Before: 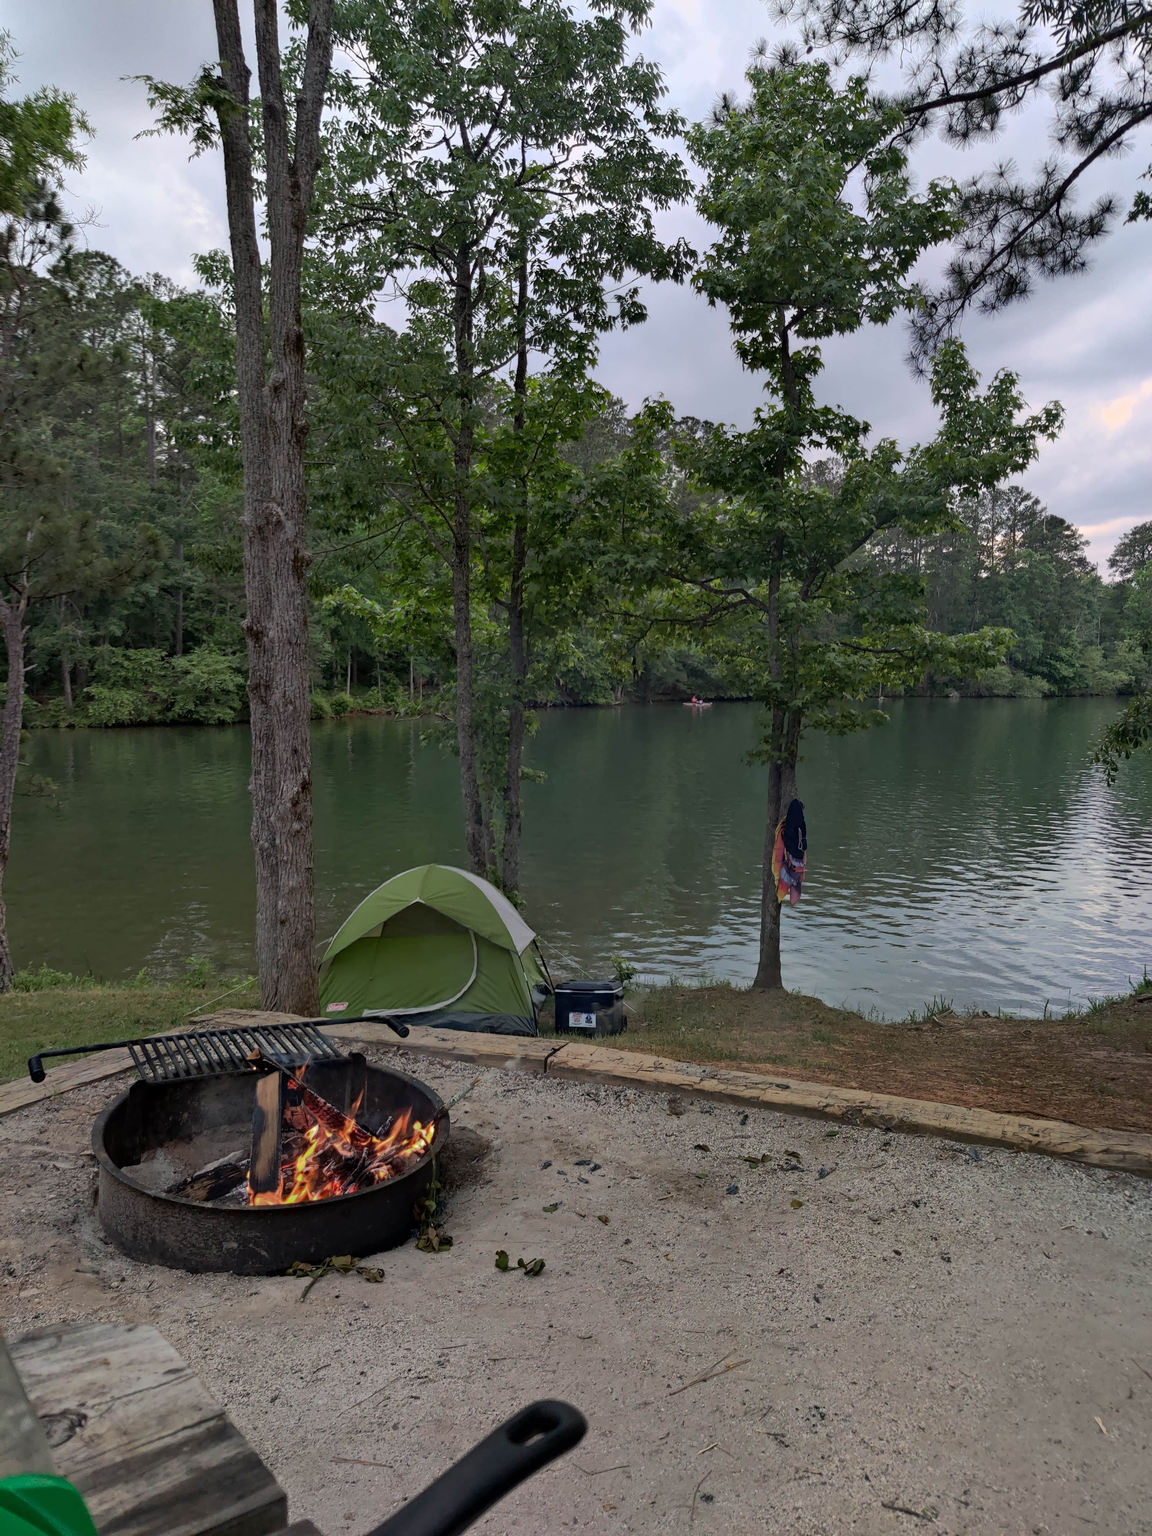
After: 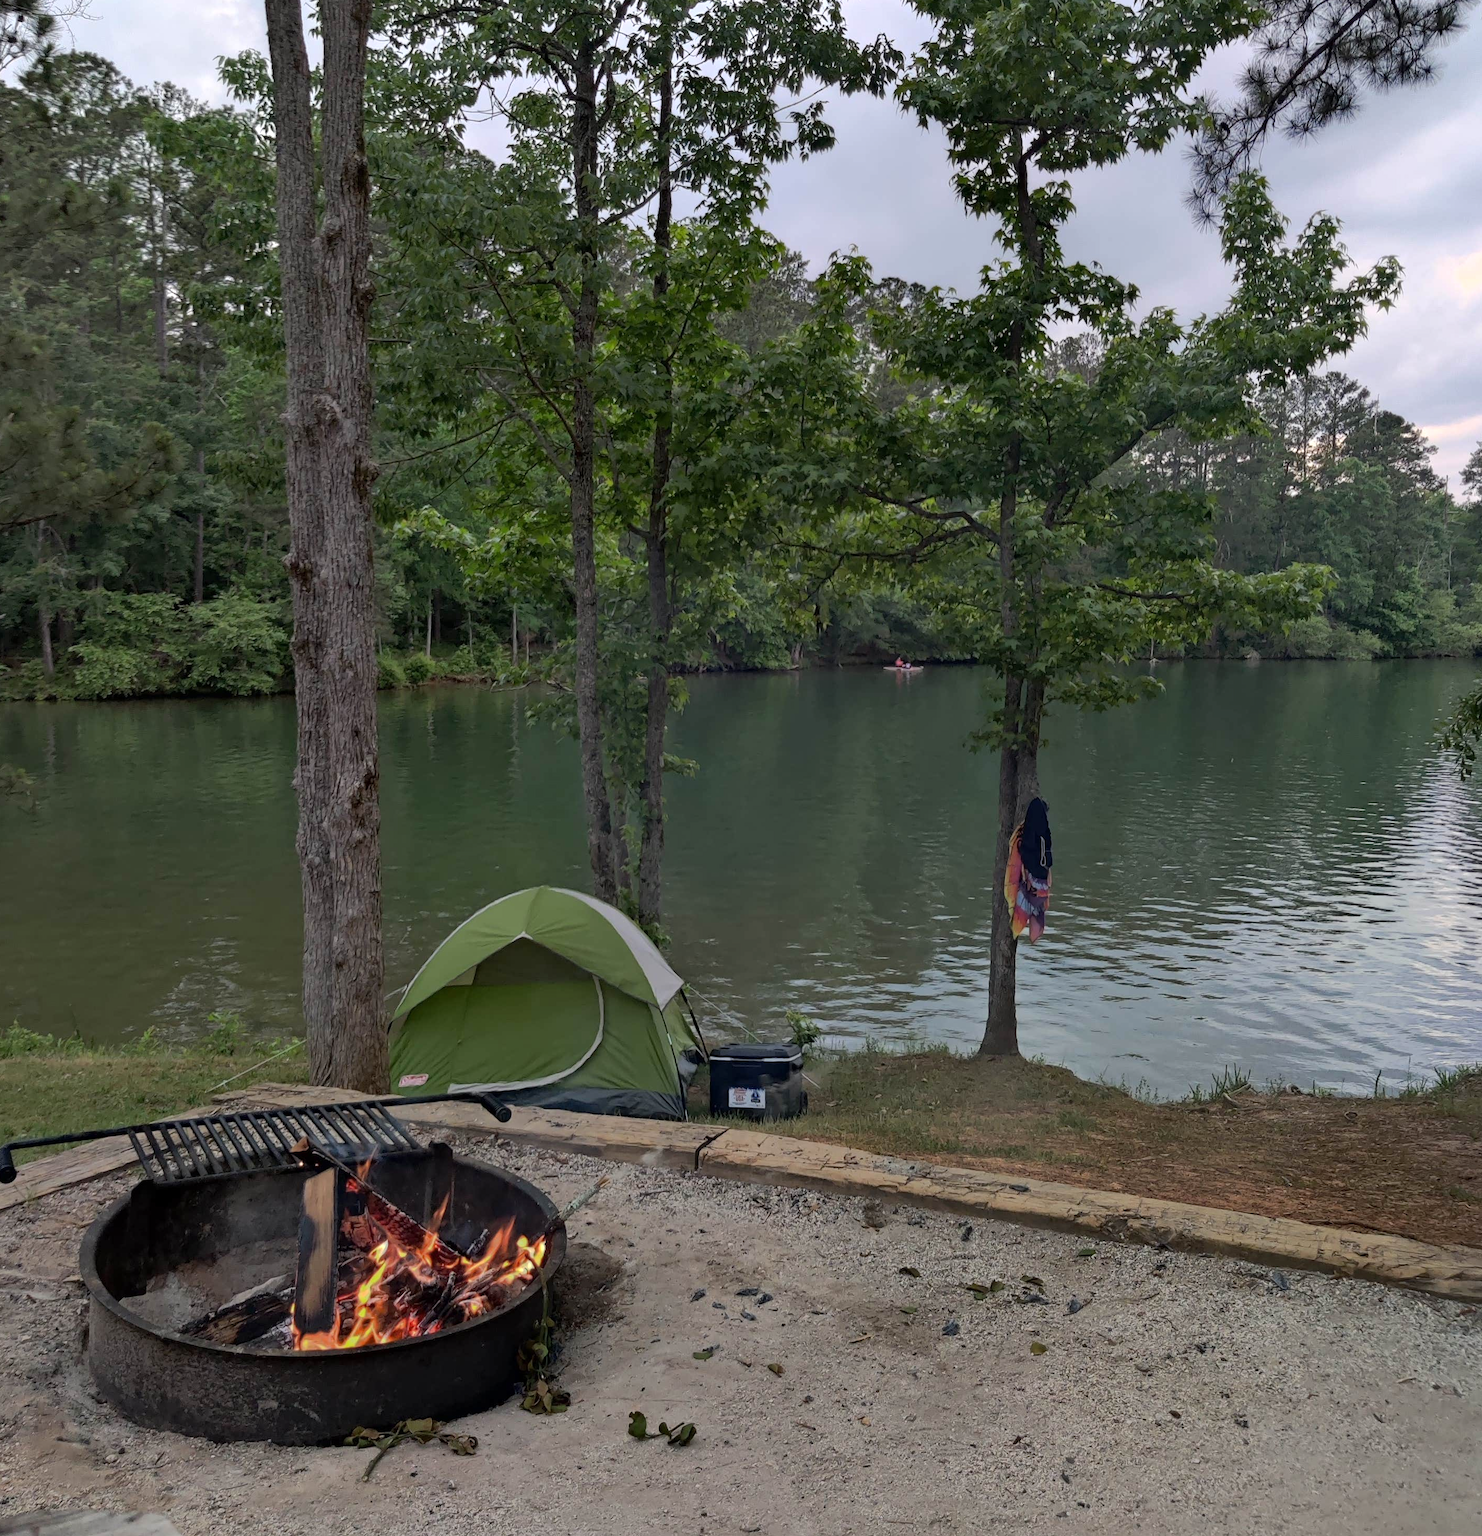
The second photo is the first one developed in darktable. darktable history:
crop and rotate: left 2.927%, top 13.862%, right 2.413%, bottom 12.605%
exposure: exposure 0.187 EV, compensate highlight preservation false
color calibration: gray › normalize channels true, illuminant same as pipeline (D50), adaptation XYZ, x 0.346, y 0.359, temperature 5014.75 K, gamut compression 0.002
